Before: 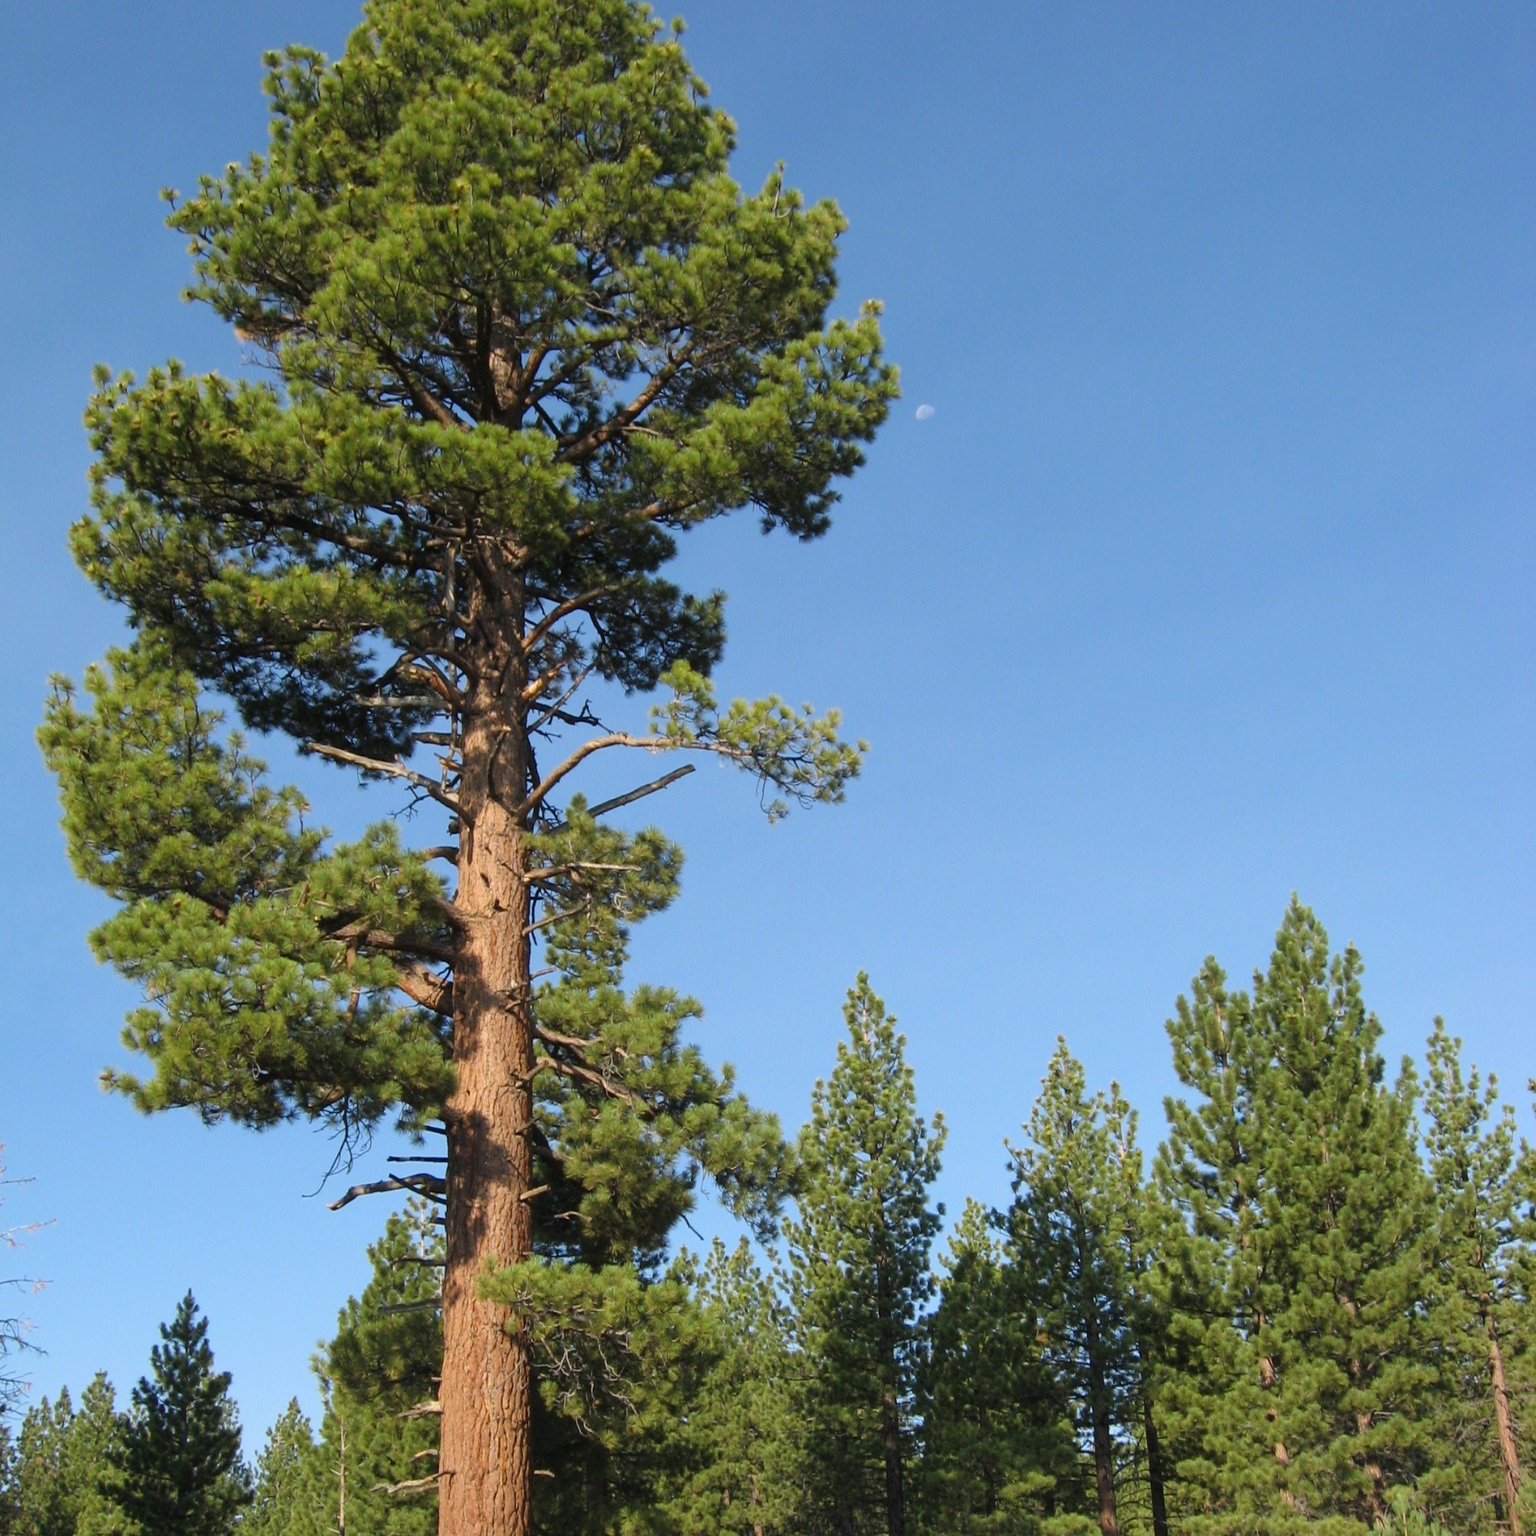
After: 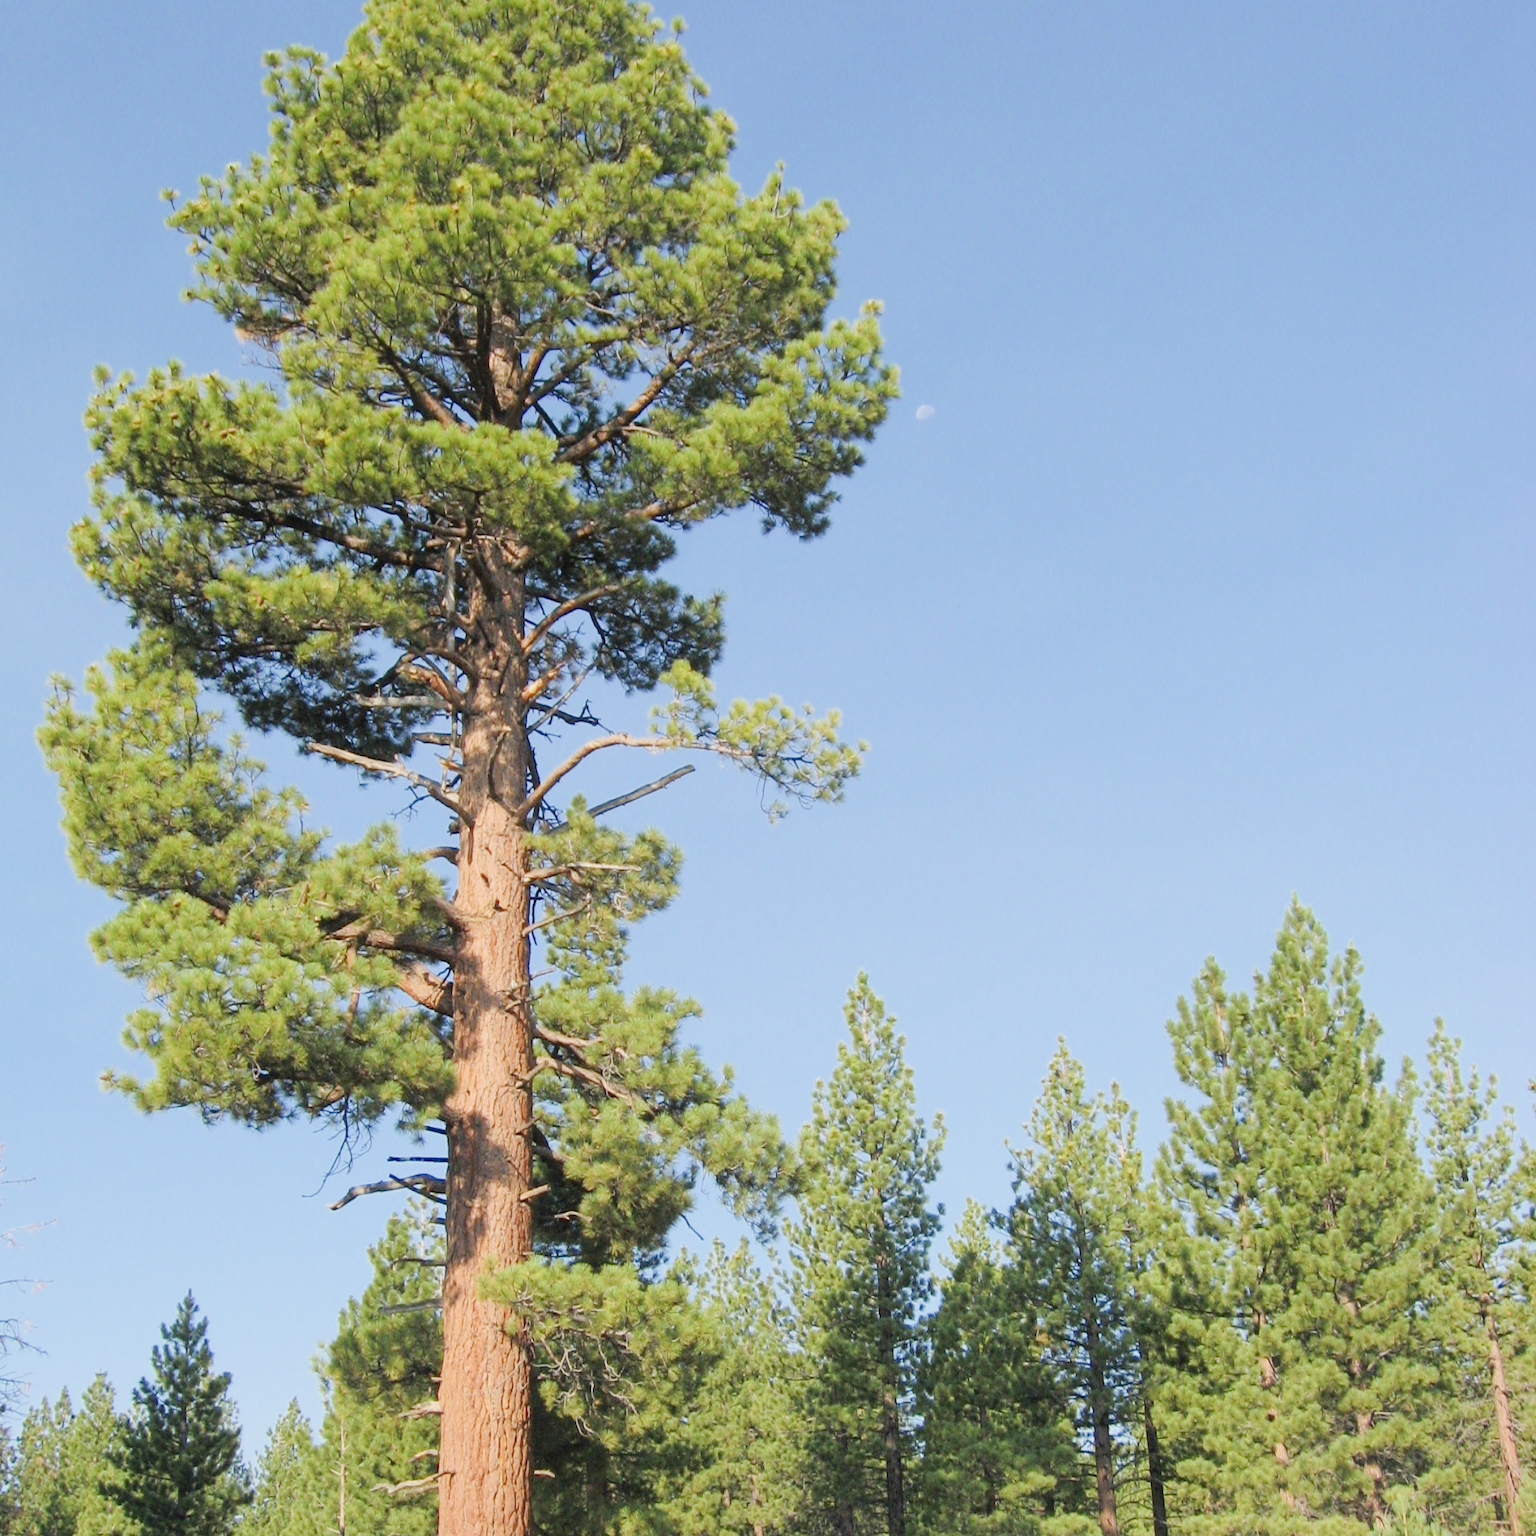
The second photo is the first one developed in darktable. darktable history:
filmic rgb: middle gray luminance 4.03%, black relative exposure -13 EV, white relative exposure 5.04 EV, target black luminance 0%, hardness 5.19, latitude 59.68%, contrast 0.754, highlights saturation mix 5.62%, shadows ↔ highlights balance 26.23%
tone curve: curves: ch0 [(0, 0) (0.051, 0.047) (0.102, 0.099) (0.228, 0.262) (0.446, 0.527) (0.695, 0.778) (0.908, 0.946) (1, 1)]; ch1 [(0, 0) (0.339, 0.298) (0.402, 0.363) (0.453, 0.413) (0.485, 0.469) (0.494, 0.493) (0.504, 0.501) (0.525, 0.533) (0.563, 0.591) (0.597, 0.631) (1, 1)]; ch2 [(0, 0) (0.48, 0.48) (0.504, 0.5) (0.539, 0.554) (0.59, 0.628) (0.642, 0.682) (0.824, 0.815) (1, 1)], preserve colors none
exposure: black level correction 0, exposure 1.001 EV, compensate highlight preservation false
